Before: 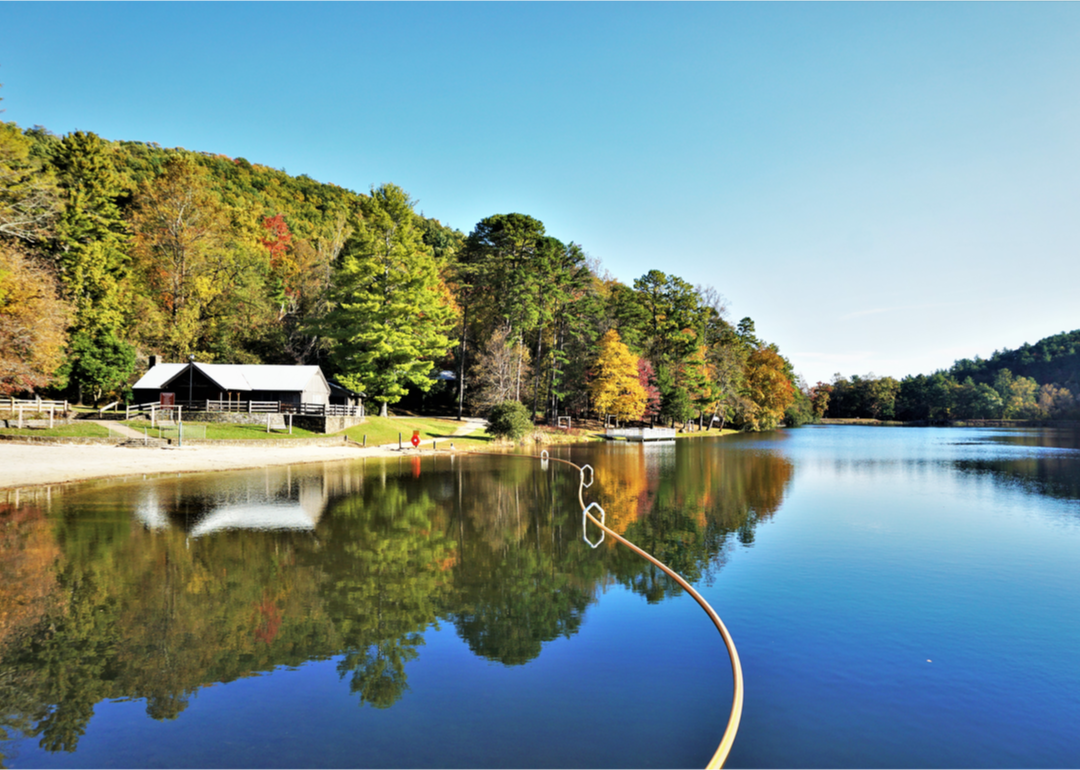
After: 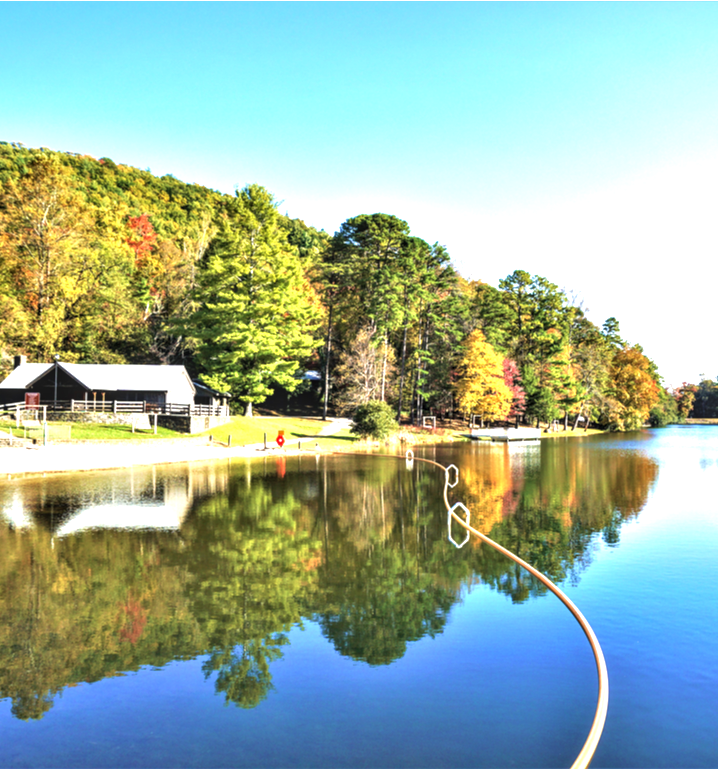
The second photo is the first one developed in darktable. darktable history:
velvia: on, module defaults
exposure: black level correction 0, exposure 0.952 EV, compensate highlight preservation false
crop and rotate: left 12.547%, right 20.923%
local contrast: on, module defaults
